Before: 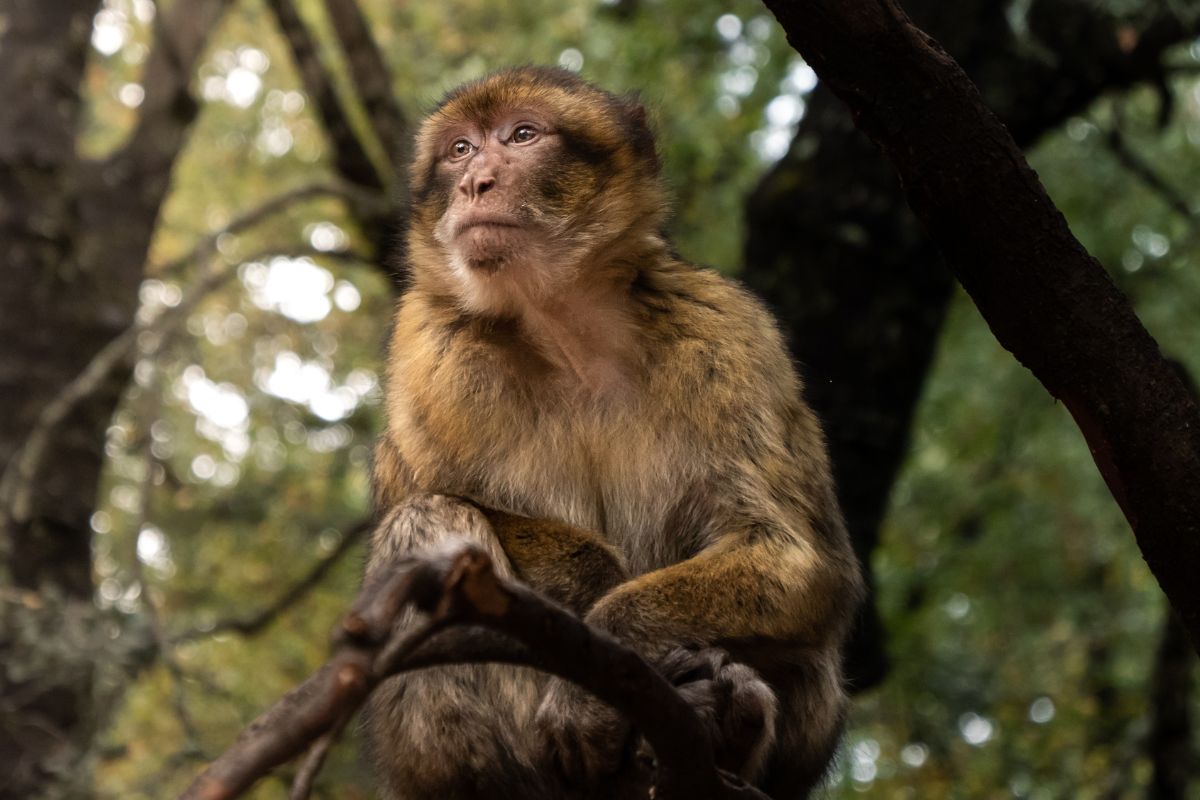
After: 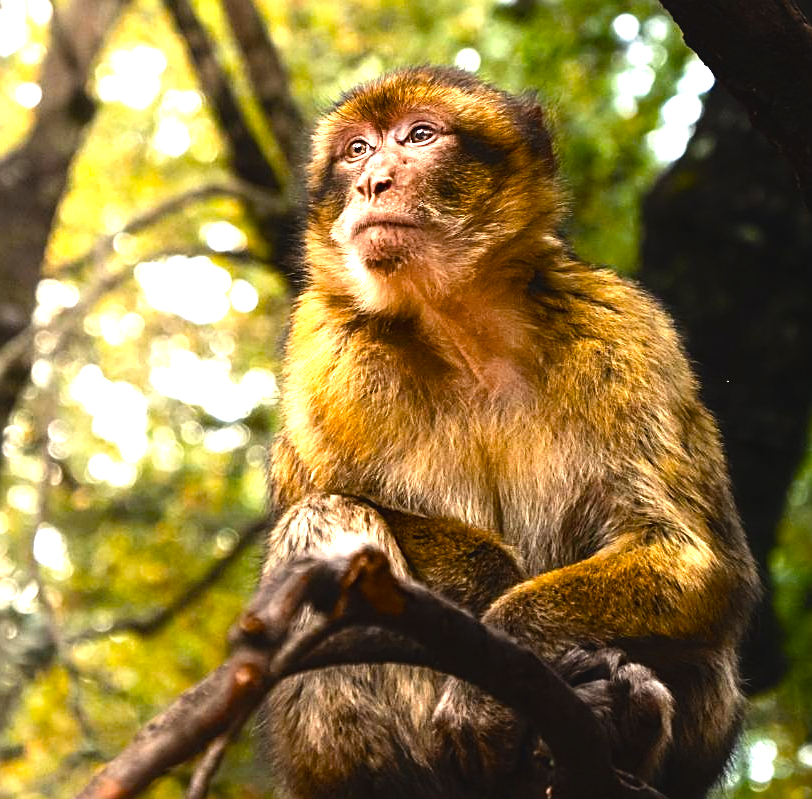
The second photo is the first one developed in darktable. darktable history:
exposure: exposure 1 EV, compensate highlight preservation false
color balance rgb: power › hue 327.93°, global offset › luminance 0.734%, perceptual saturation grading › global saturation 31.173%, perceptual brilliance grading › global brilliance 15.475%, perceptual brilliance grading › shadows -35.851%, global vibrance 6.807%, saturation formula JzAzBz (2021)
crop and rotate: left 8.595%, right 23.664%
tone equalizer: -8 EV -0.435 EV, -7 EV -0.362 EV, -6 EV -0.337 EV, -5 EV -0.211 EV, -3 EV 0.204 EV, -2 EV 0.305 EV, -1 EV 0.383 EV, +0 EV 0.408 EV
sharpen: on, module defaults
